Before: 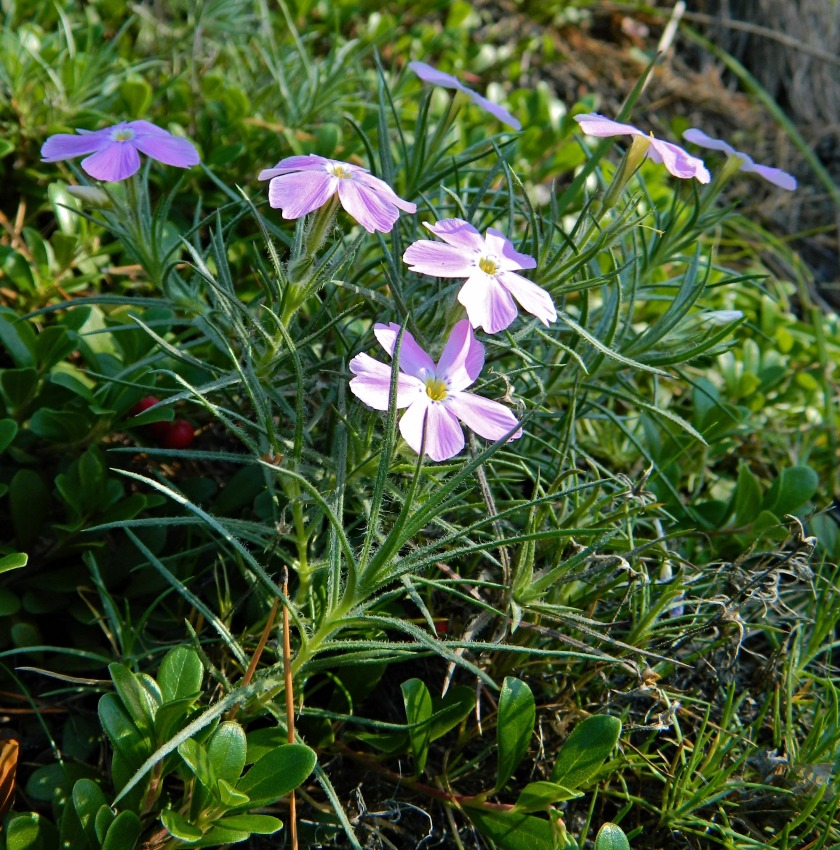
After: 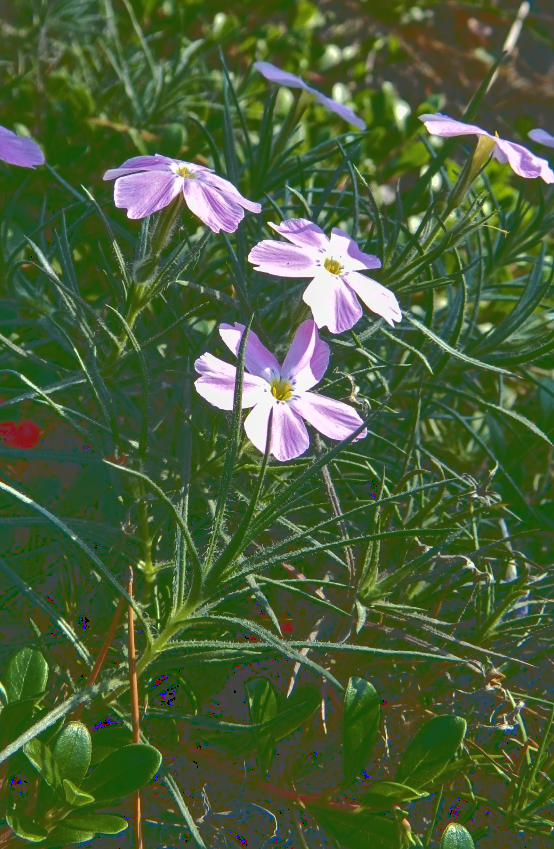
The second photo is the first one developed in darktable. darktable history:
crop and rotate: left 18.473%, right 15.492%
base curve: curves: ch0 [(0, 0.036) (0.083, 0.04) (0.804, 1)]
local contrast: detail 109%
shadows and highlights: highlights color adjustment 53.67%
